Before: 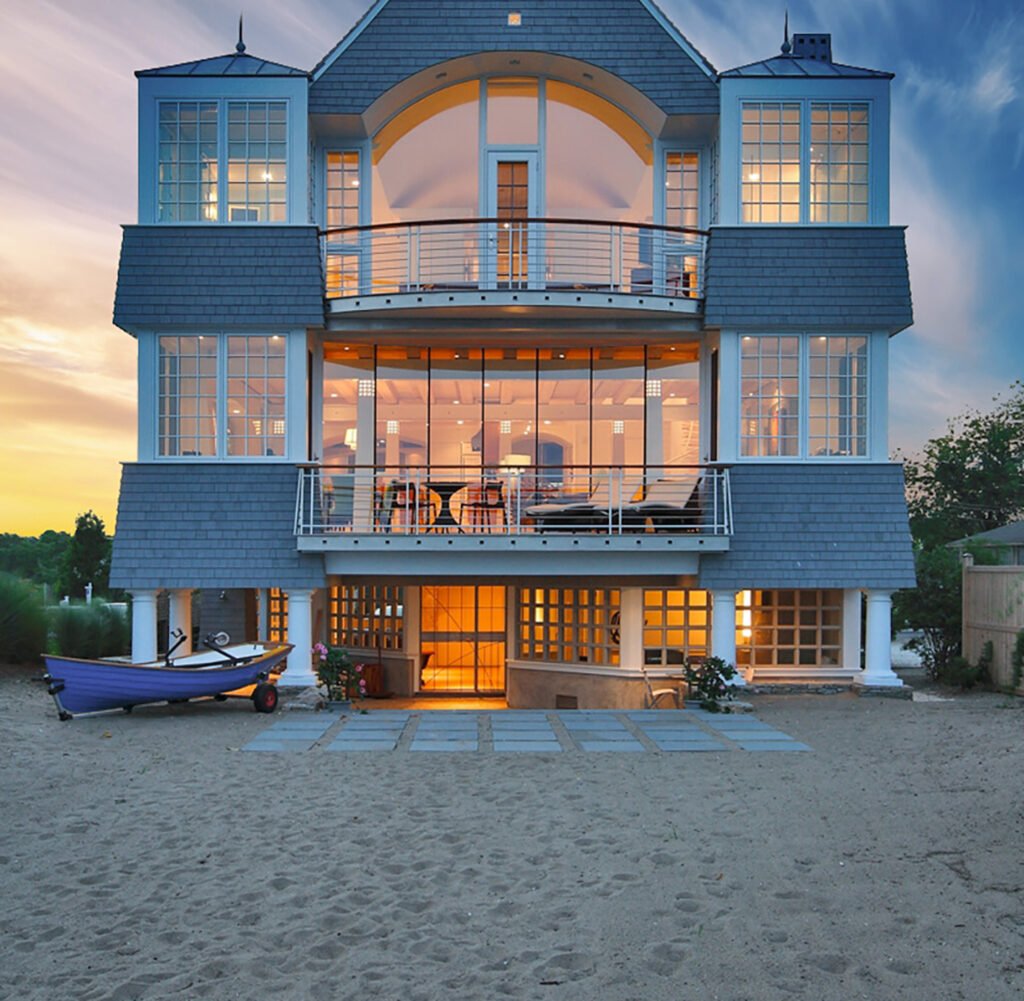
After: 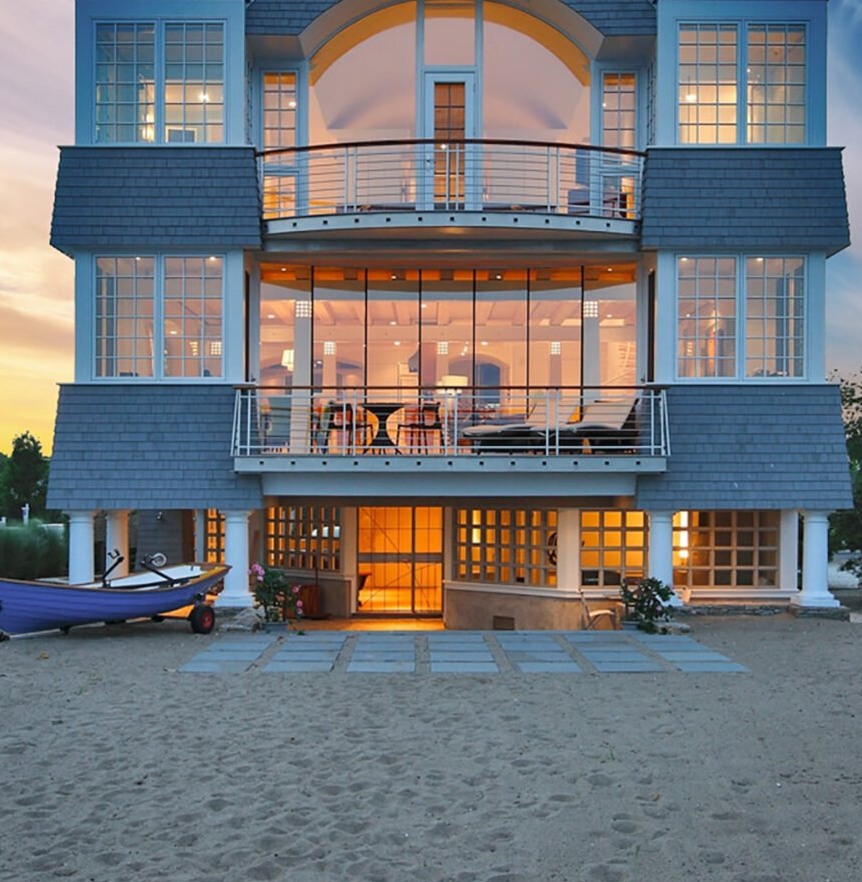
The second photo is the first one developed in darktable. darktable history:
crop: left 6.215%, top 7.981%, right 9.546%, bottom 3.845%
